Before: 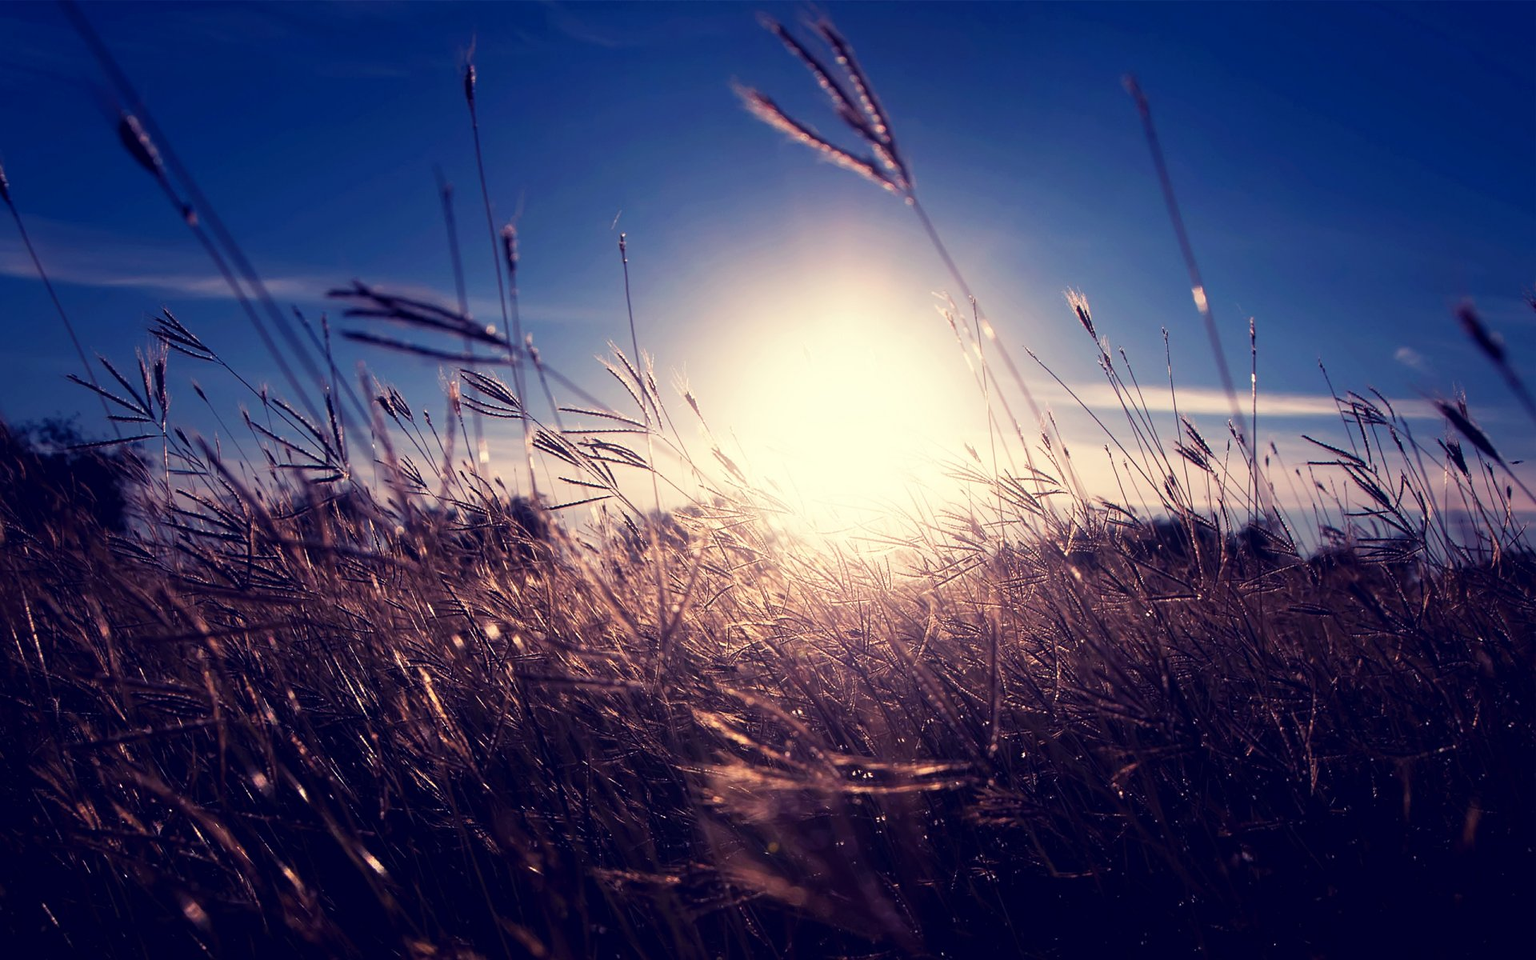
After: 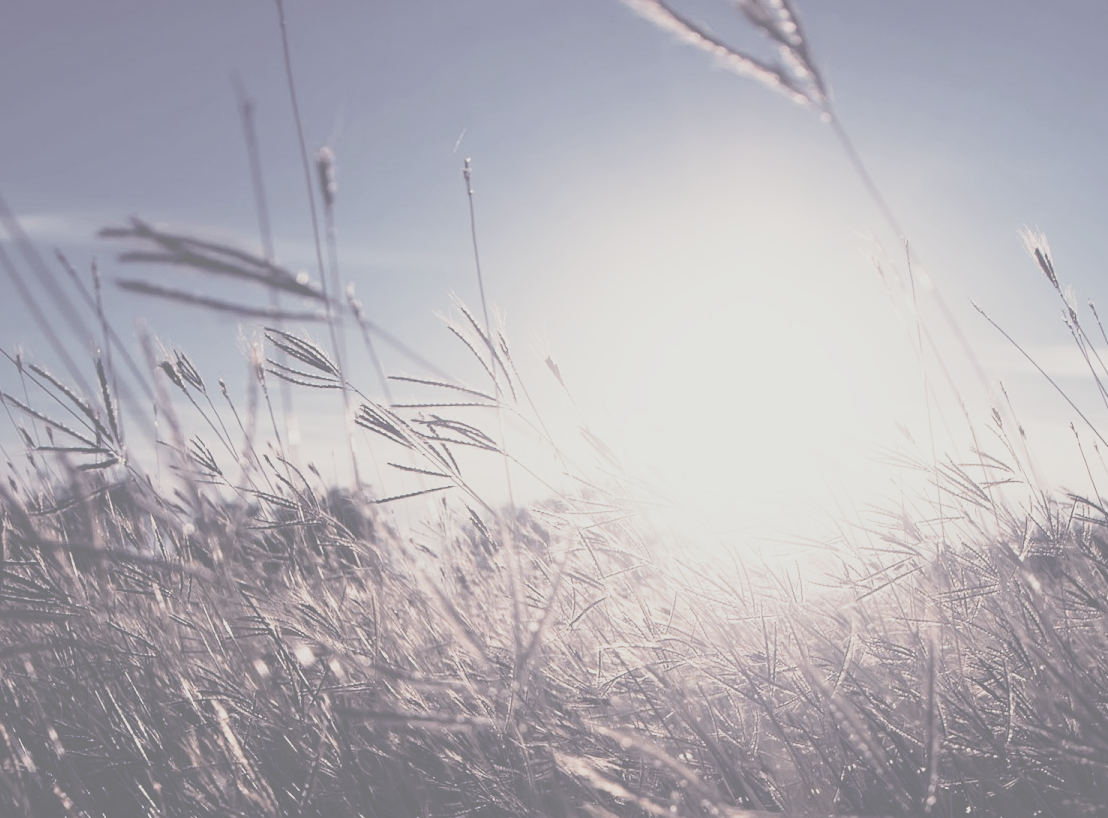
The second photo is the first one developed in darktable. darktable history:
sigmoid: on, module defaults
contrast brightness saturation: contrast -0.32, brightness 0.75, saturation -0.78
crop: left 16.202%, top 11.208%, right 26.045%, bottom 20.557%
